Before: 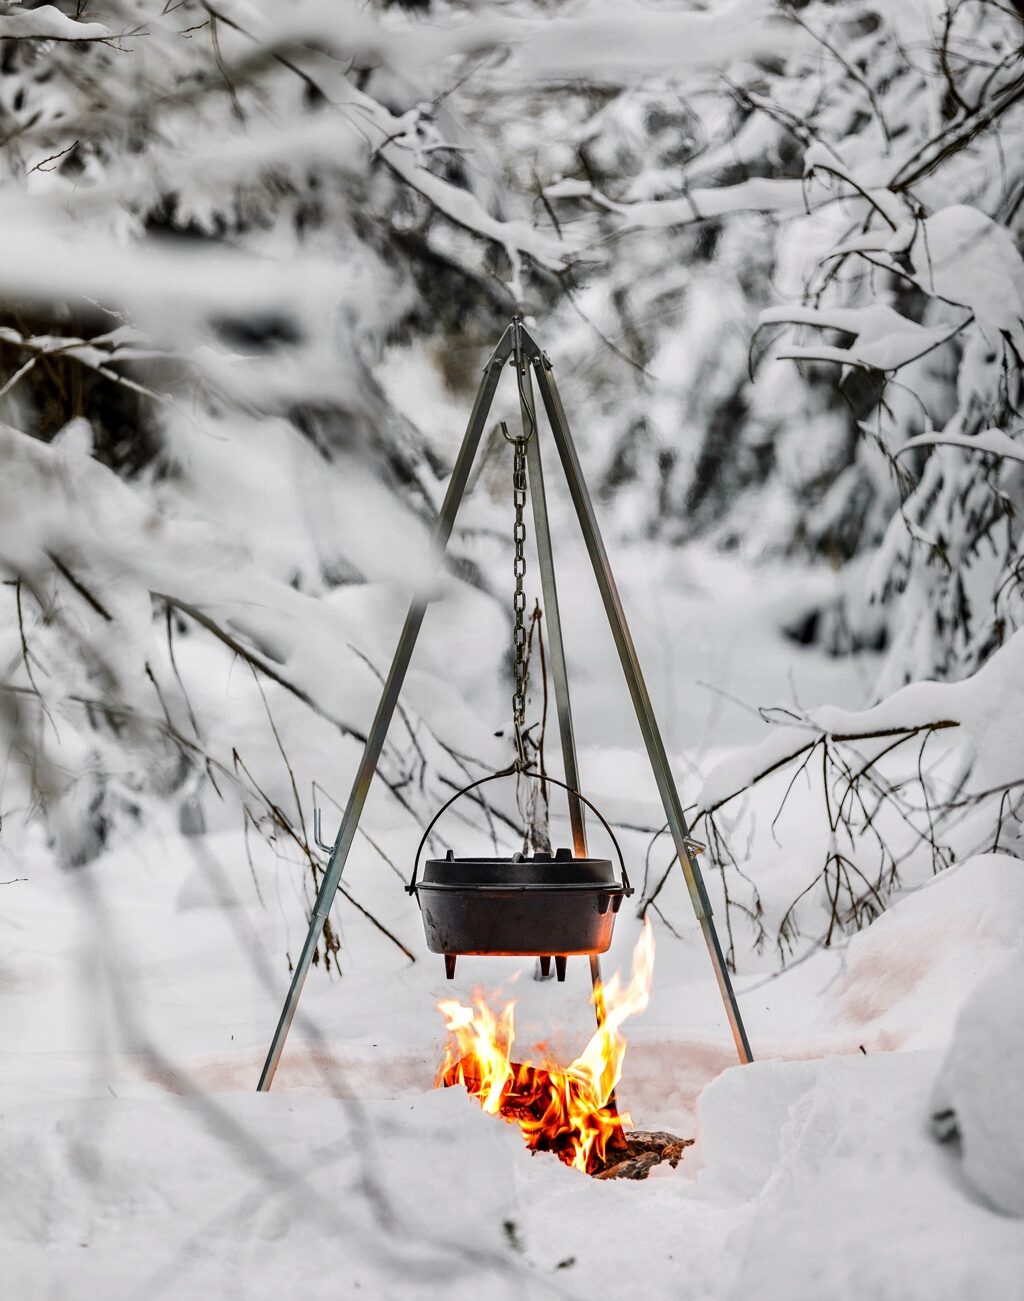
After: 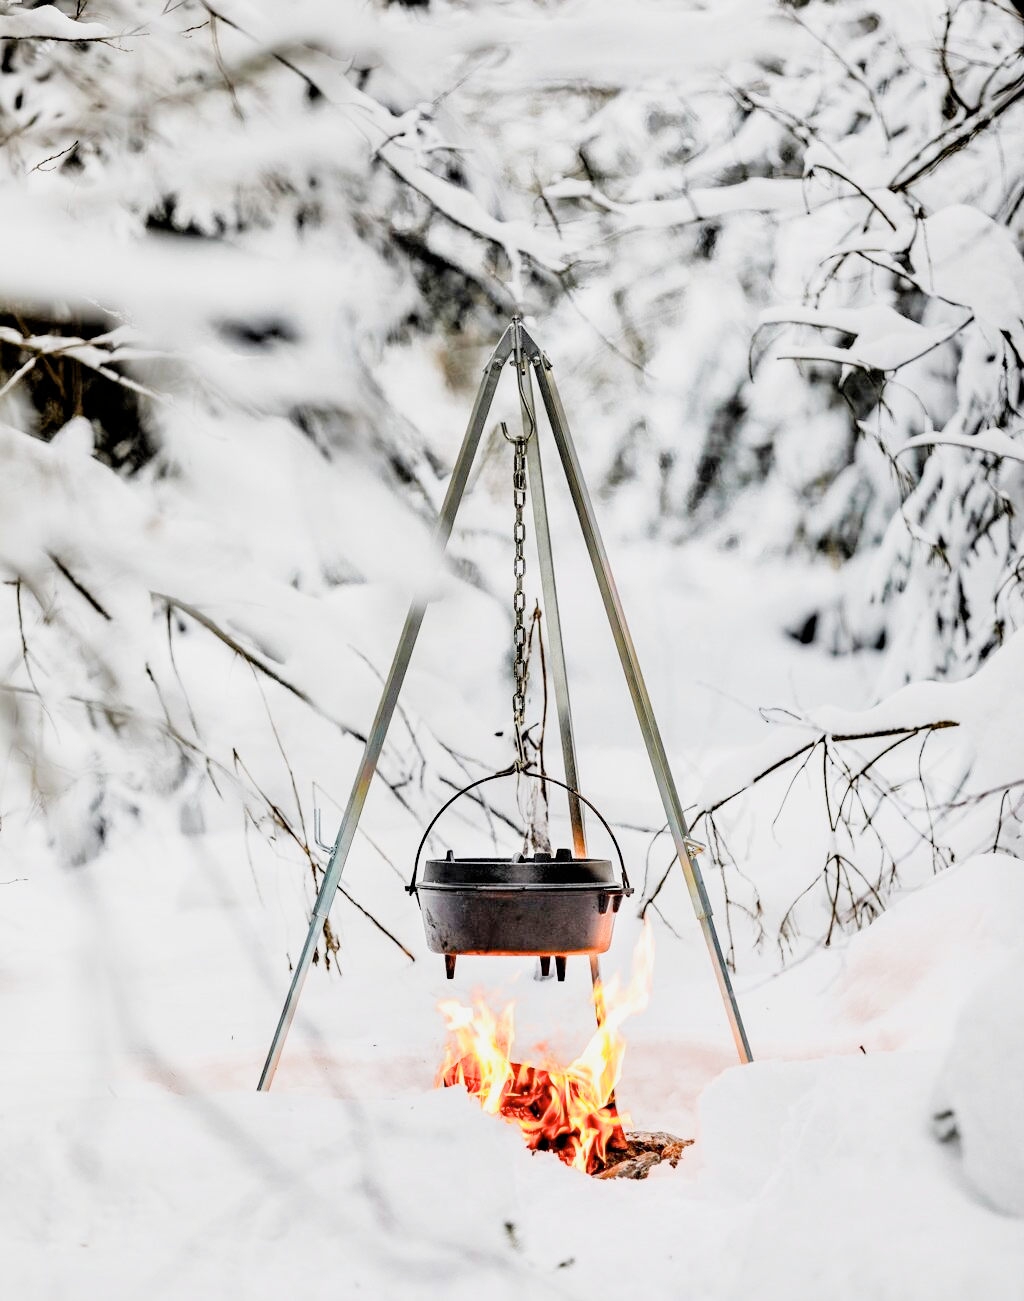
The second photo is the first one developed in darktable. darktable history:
filmic rgb: black relative exposure -4.38 EV, white relative exposure 4.56 EV, hardness 2.37, contrast 1.05
exposure: exposure 1.16 EV, compensate exposure bias true, compensate highlight preservation false
